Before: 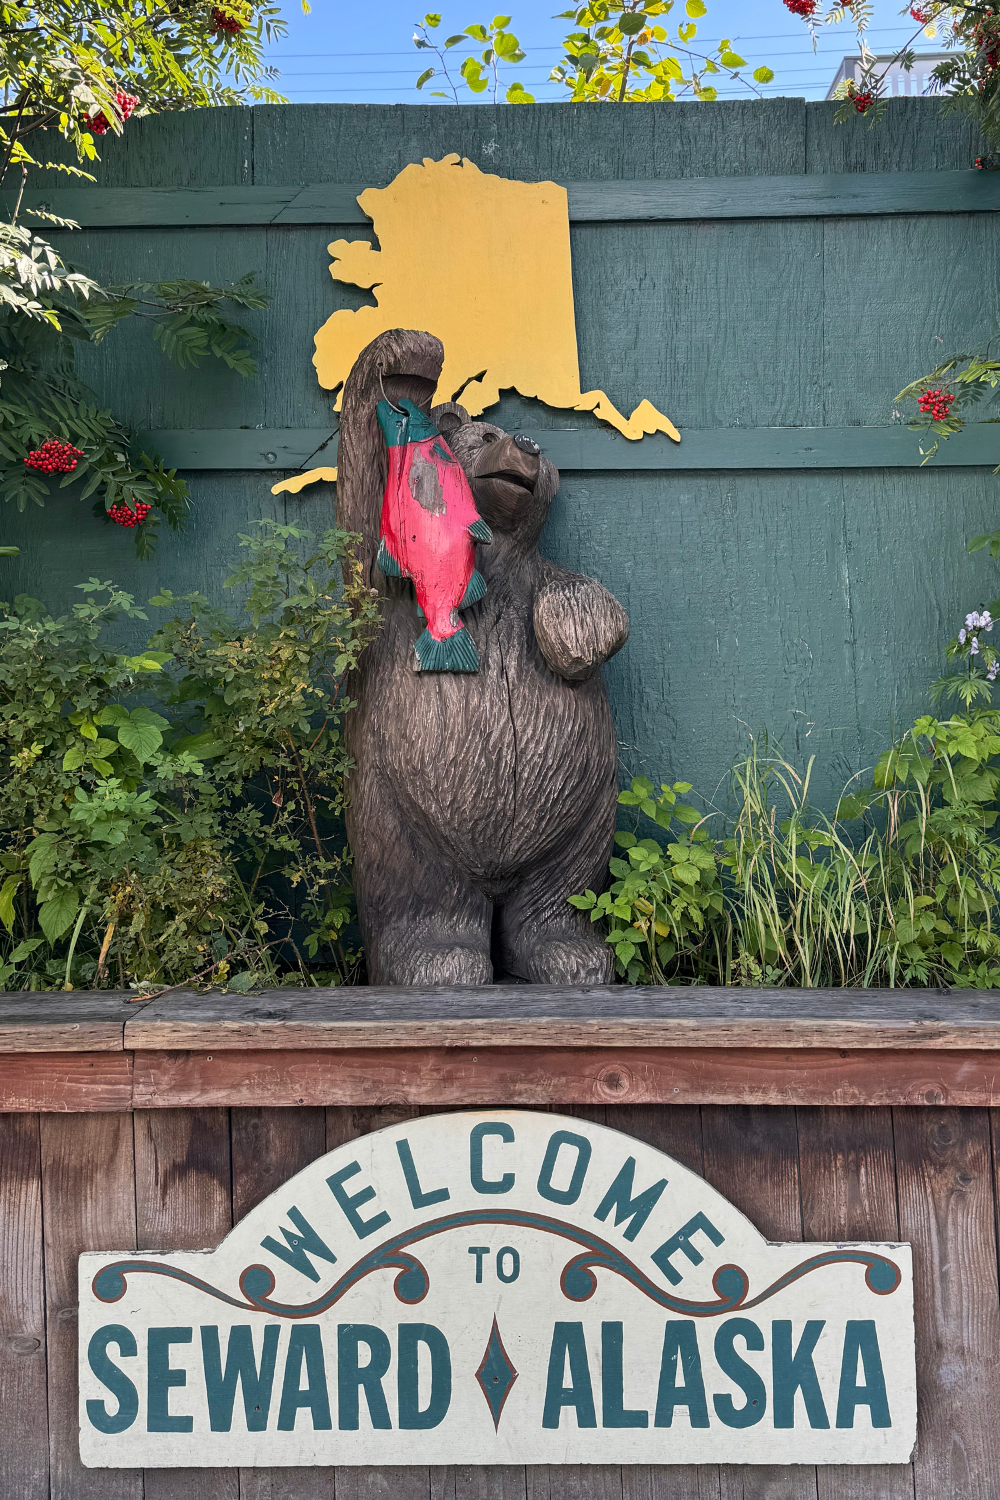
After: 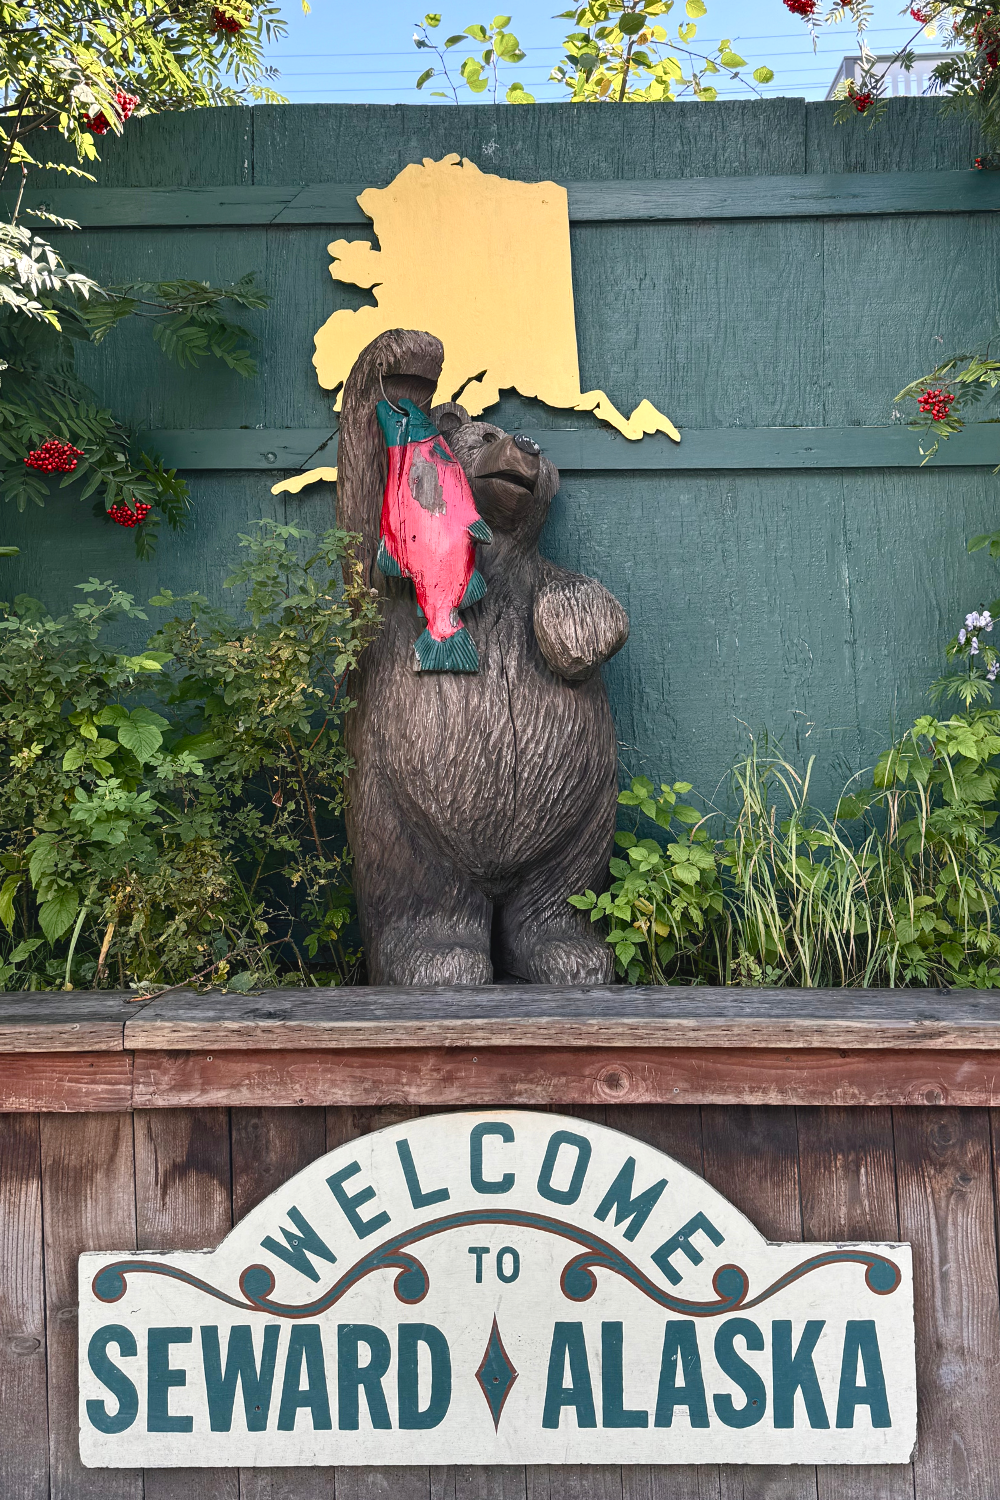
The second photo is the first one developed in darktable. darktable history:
color balance rgb: shadows lift › chroma 0.885%, shadows lift › hue 110.37°, power › hue 60.08°, global offset › luminance 0.485%, perceptual saturation grading › global saturation -0.129%, perceptual saturation grading › highlights -19.791%, perceptual saturation grading › shadows 19.774%, perceptual brilliance grading › highlights 10.025%, perceptual brilliance grading › shadows -4.692%, global vibrance 6.789%, saturation formula JzAzBz (2021)
